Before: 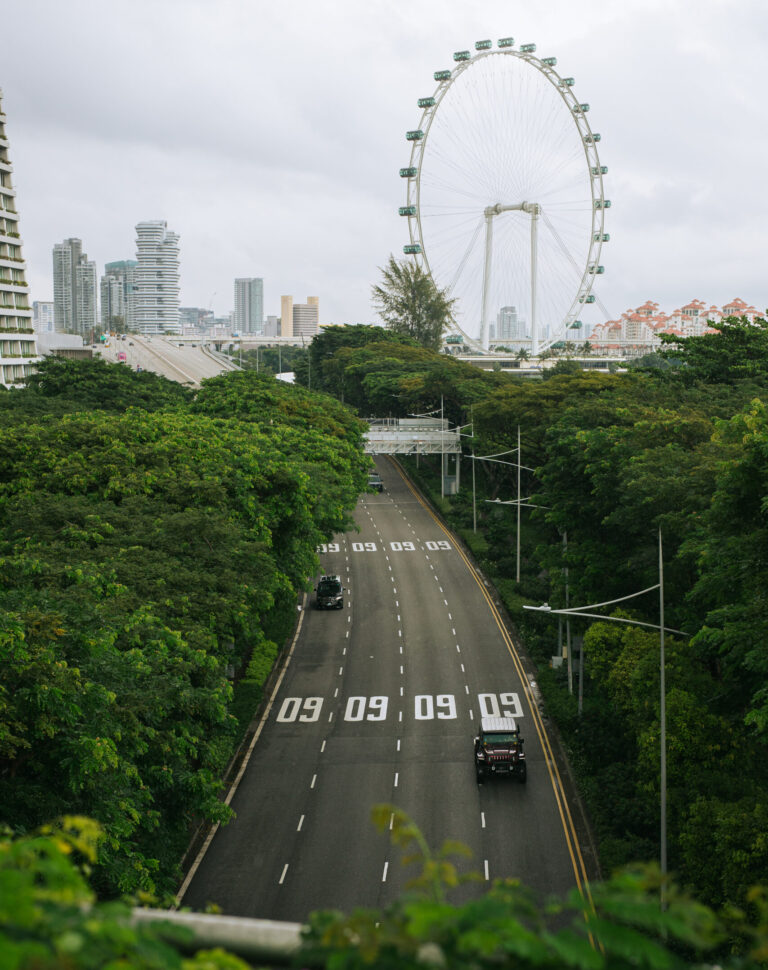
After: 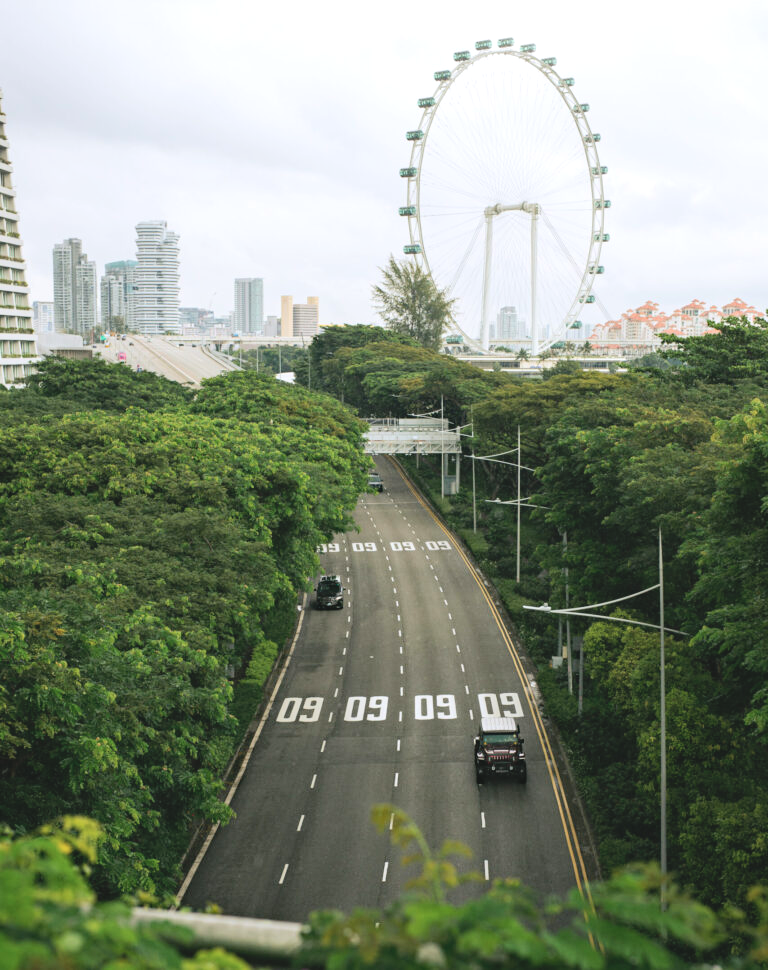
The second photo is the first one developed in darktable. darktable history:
tone curve: curves: ch0 [(0, 0) (0.55, 0.716) (0.841, 0.969)], color space Lab, independent channels, preserve colors none
haze removal: adaptive false
contrast brightness saturation: contrast -0.12
